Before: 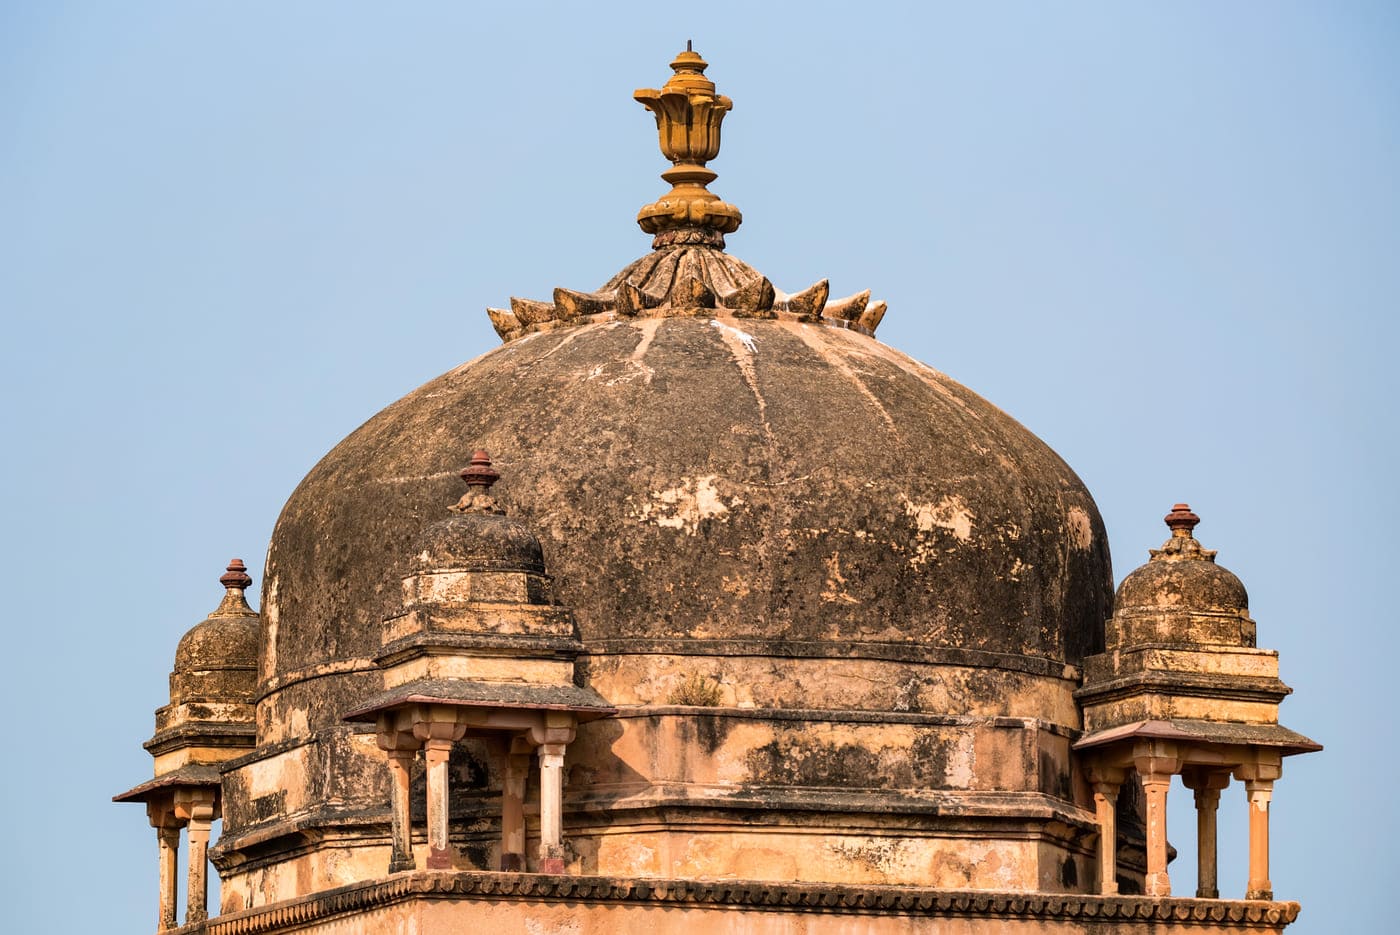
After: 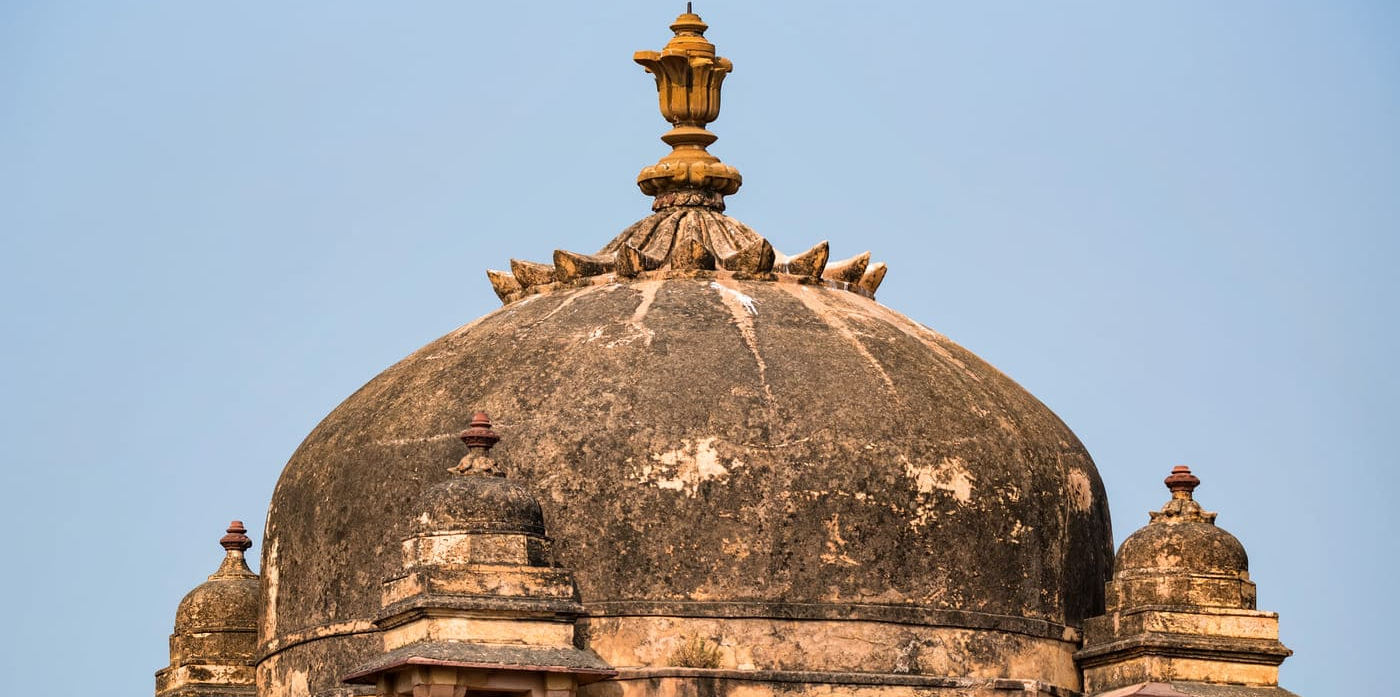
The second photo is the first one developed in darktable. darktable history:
shadows and highlights: shadows 75.08, highlights -23.23, soften with gaussian
crop: top 4.091%, bottom 21.302%
